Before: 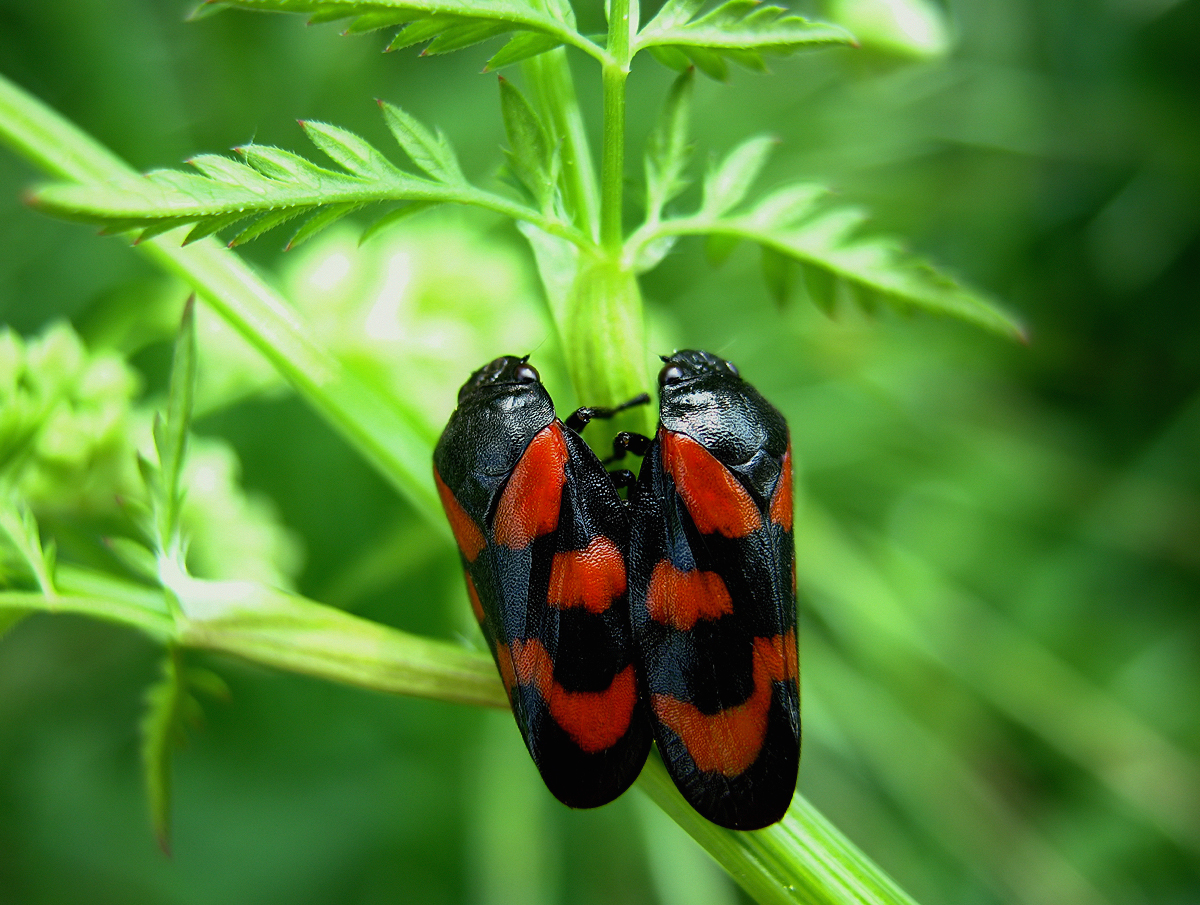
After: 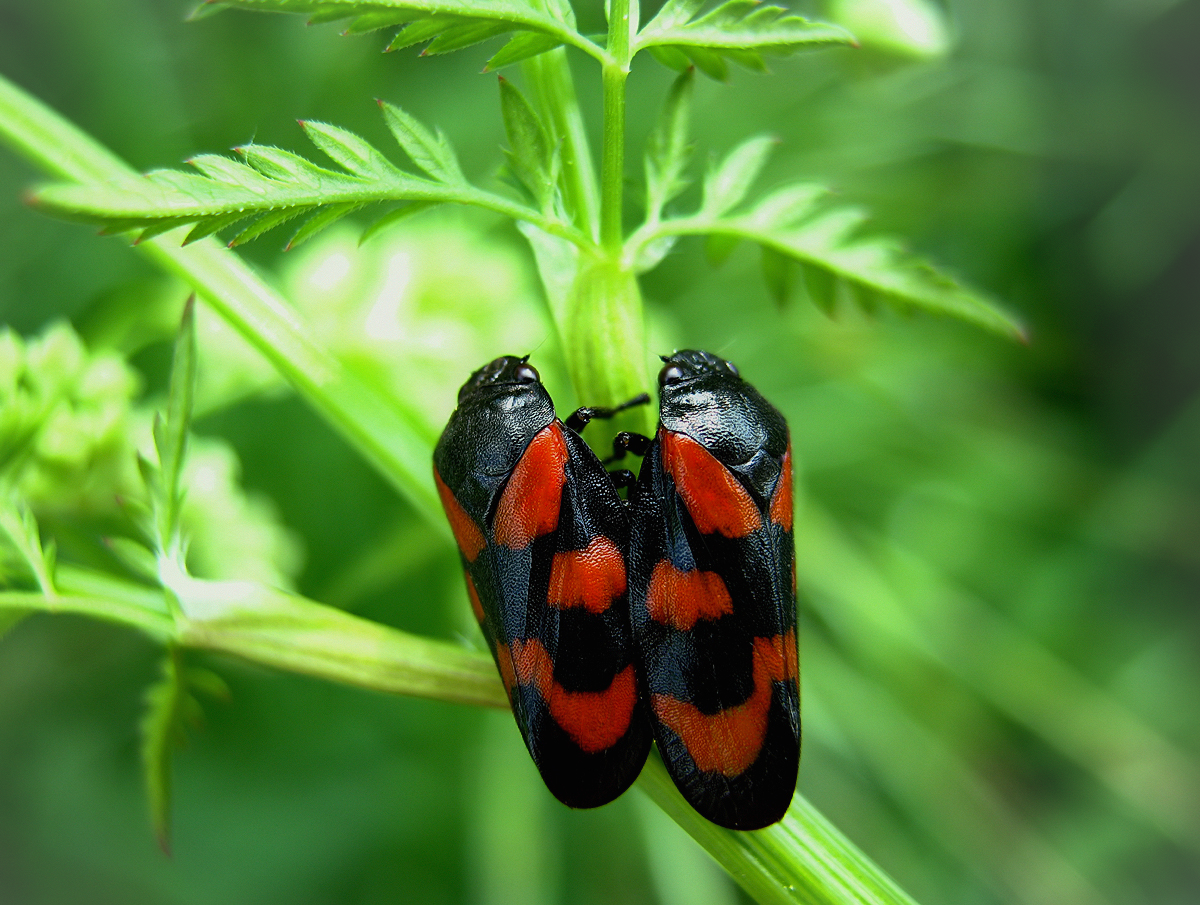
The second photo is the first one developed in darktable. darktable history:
vignetting: fall-off start 89.03%, fall-off radius 44.57%, brightness 0.051, saturation -0.001, center (-0.079, 0.06), width/height ratio 1.155
